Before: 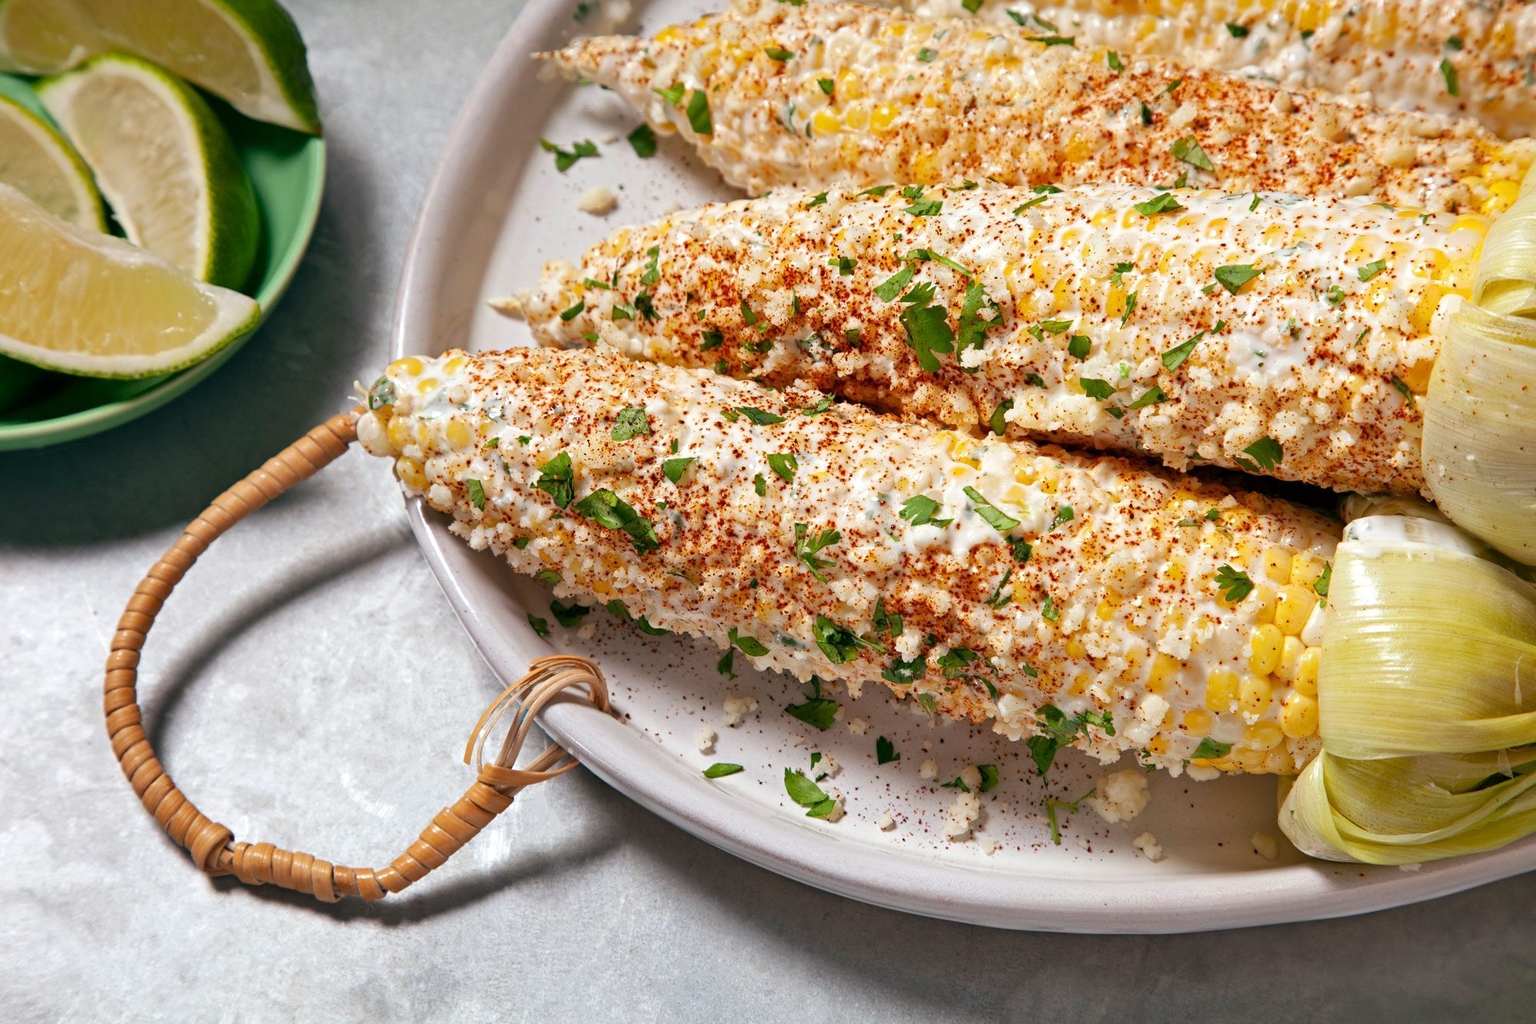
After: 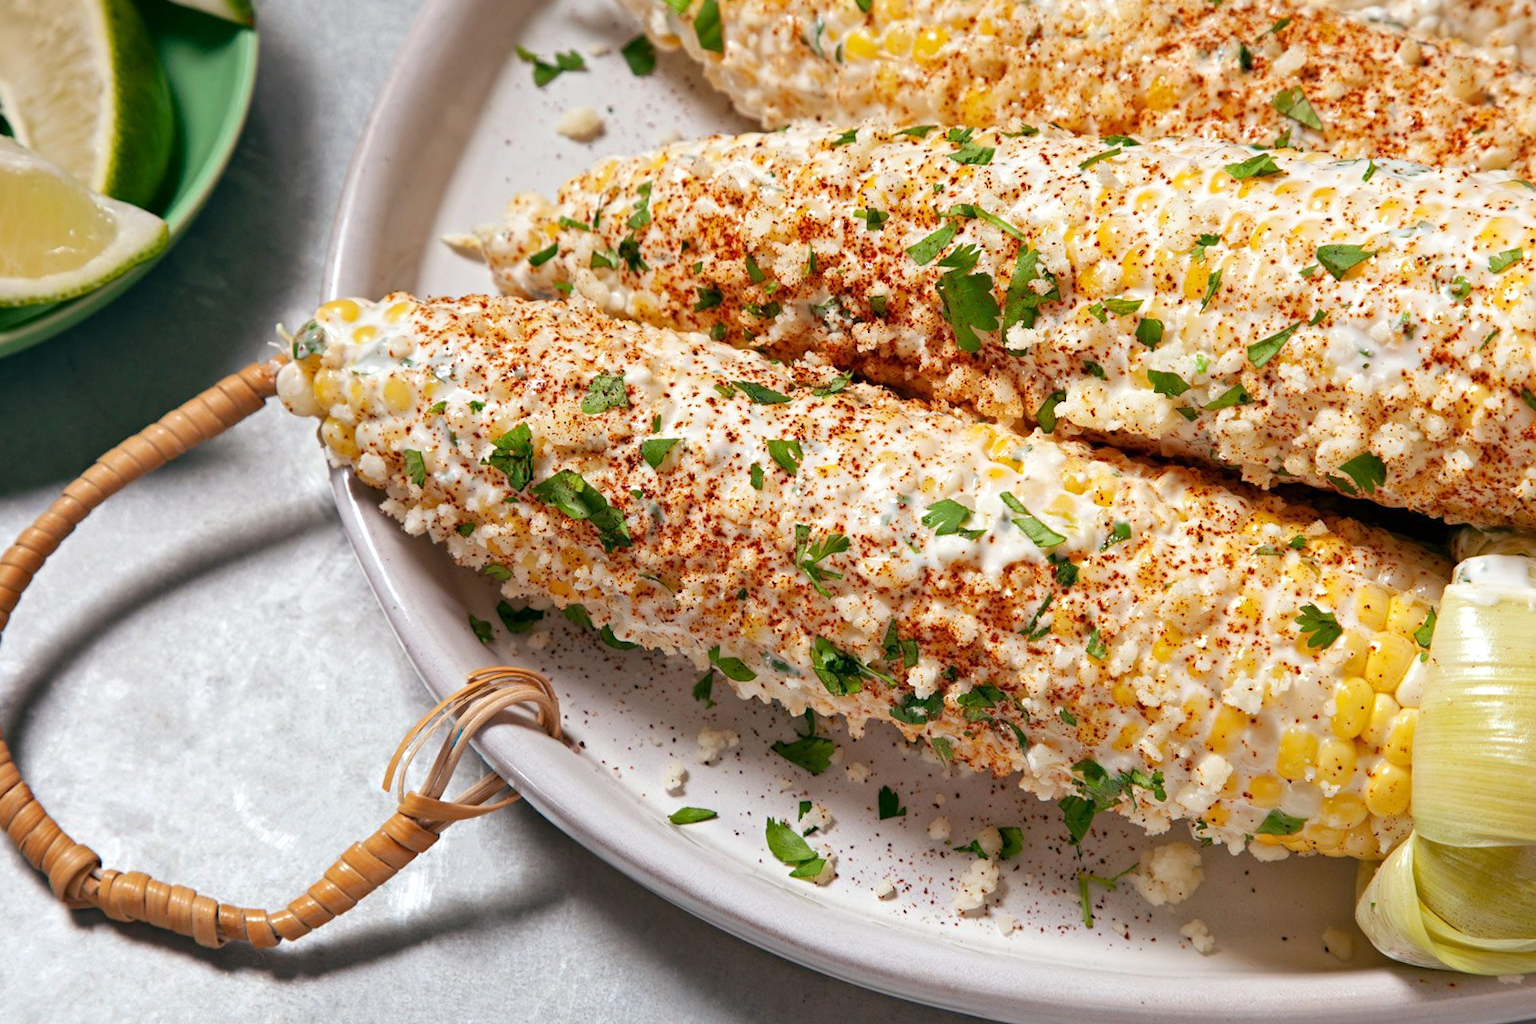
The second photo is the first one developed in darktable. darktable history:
crop and rotate: angle -3.24°, left 5.194%, top 5.215%, right 4.661%, bottom 4.551%
exposure: exposure 0.026 EV, compensate highlight preservation false
